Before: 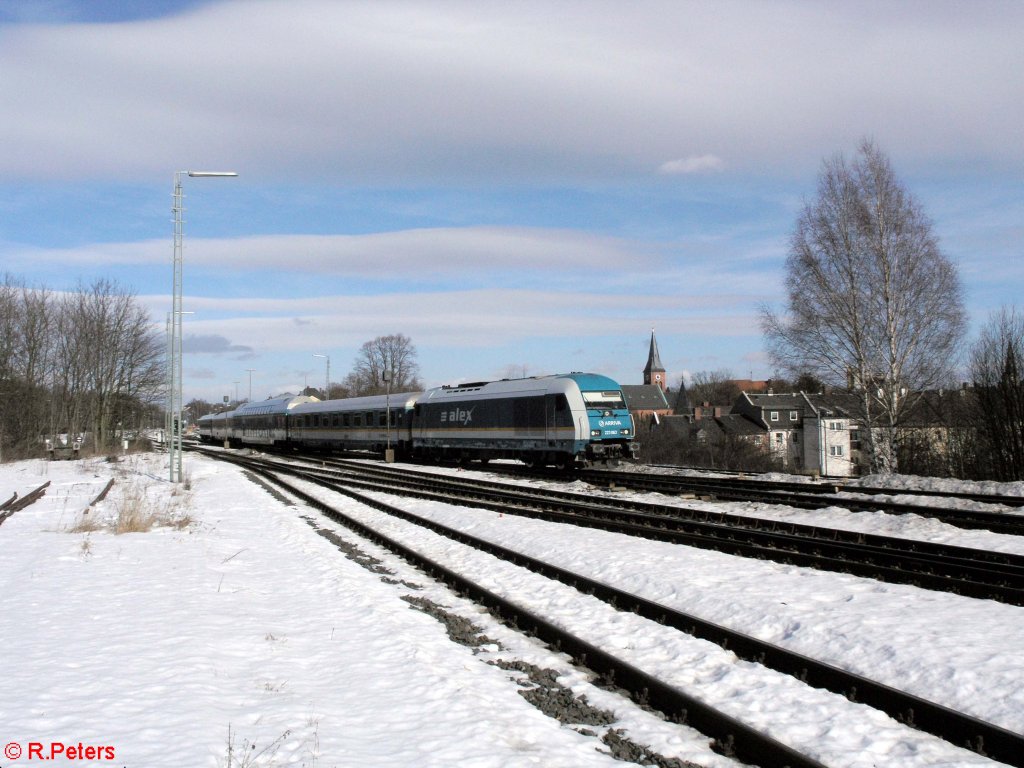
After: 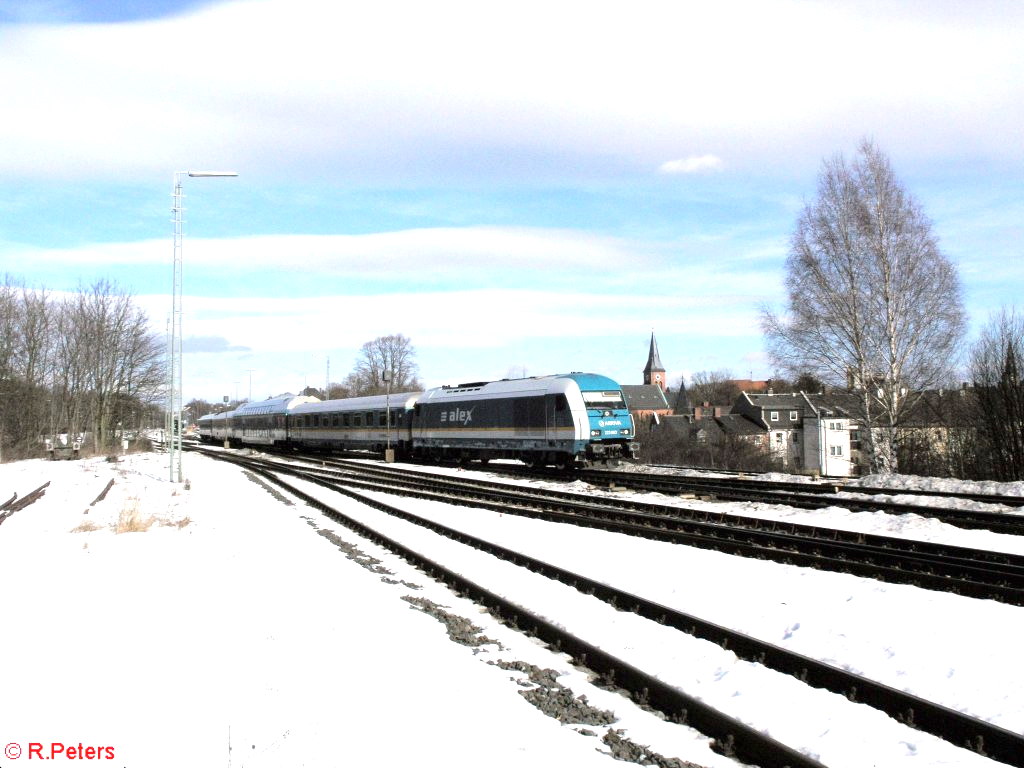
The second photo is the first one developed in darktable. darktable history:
exposure: black level correction 0, exposure 0.952 EV, compensate highlight preservation false
